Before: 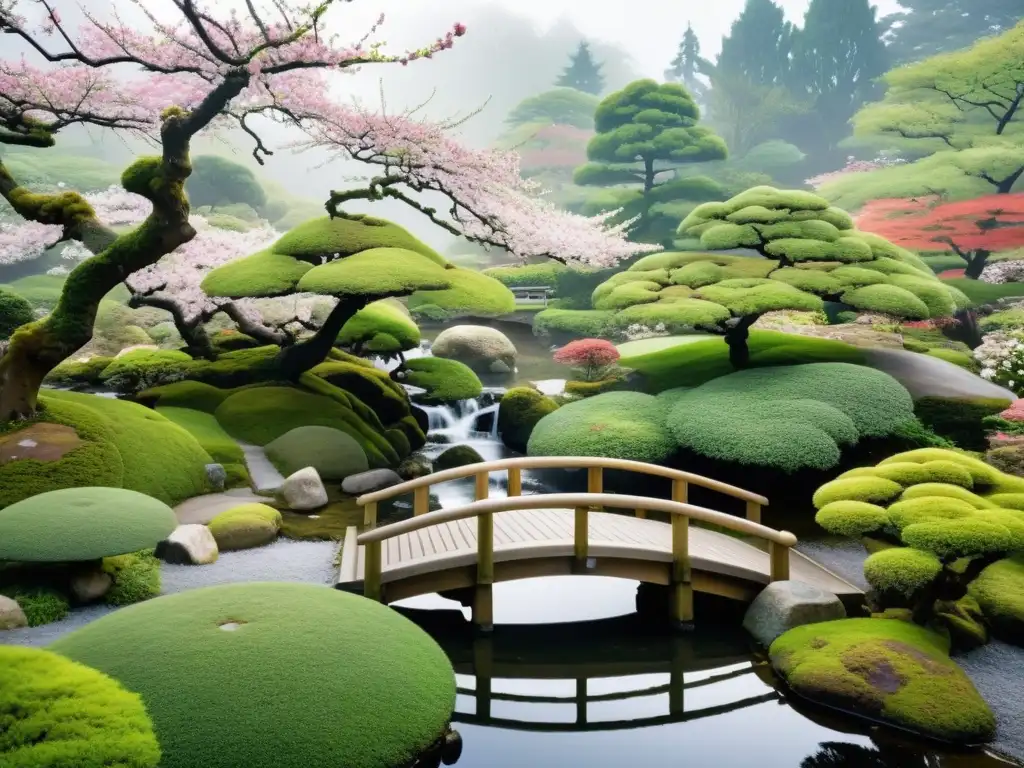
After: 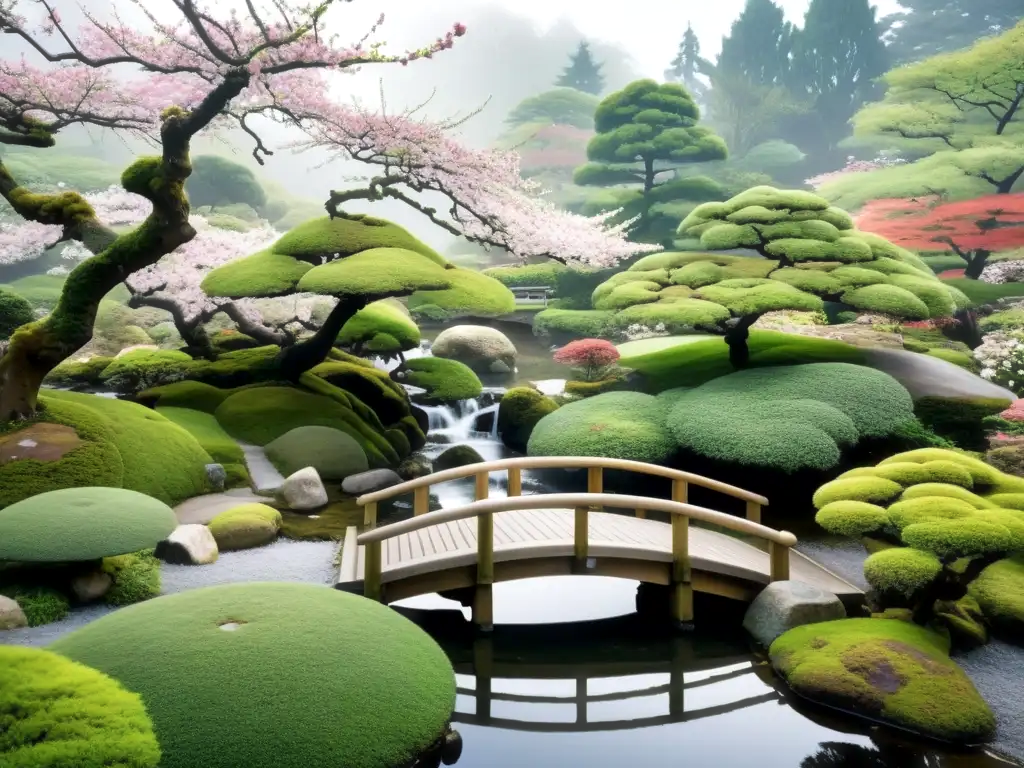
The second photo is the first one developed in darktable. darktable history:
haze removal: strength -0.091, adaptive false
local contrast: mode bilateral grid, contrast 20, coarseness 99, detail 150%, midtone range 0.2
